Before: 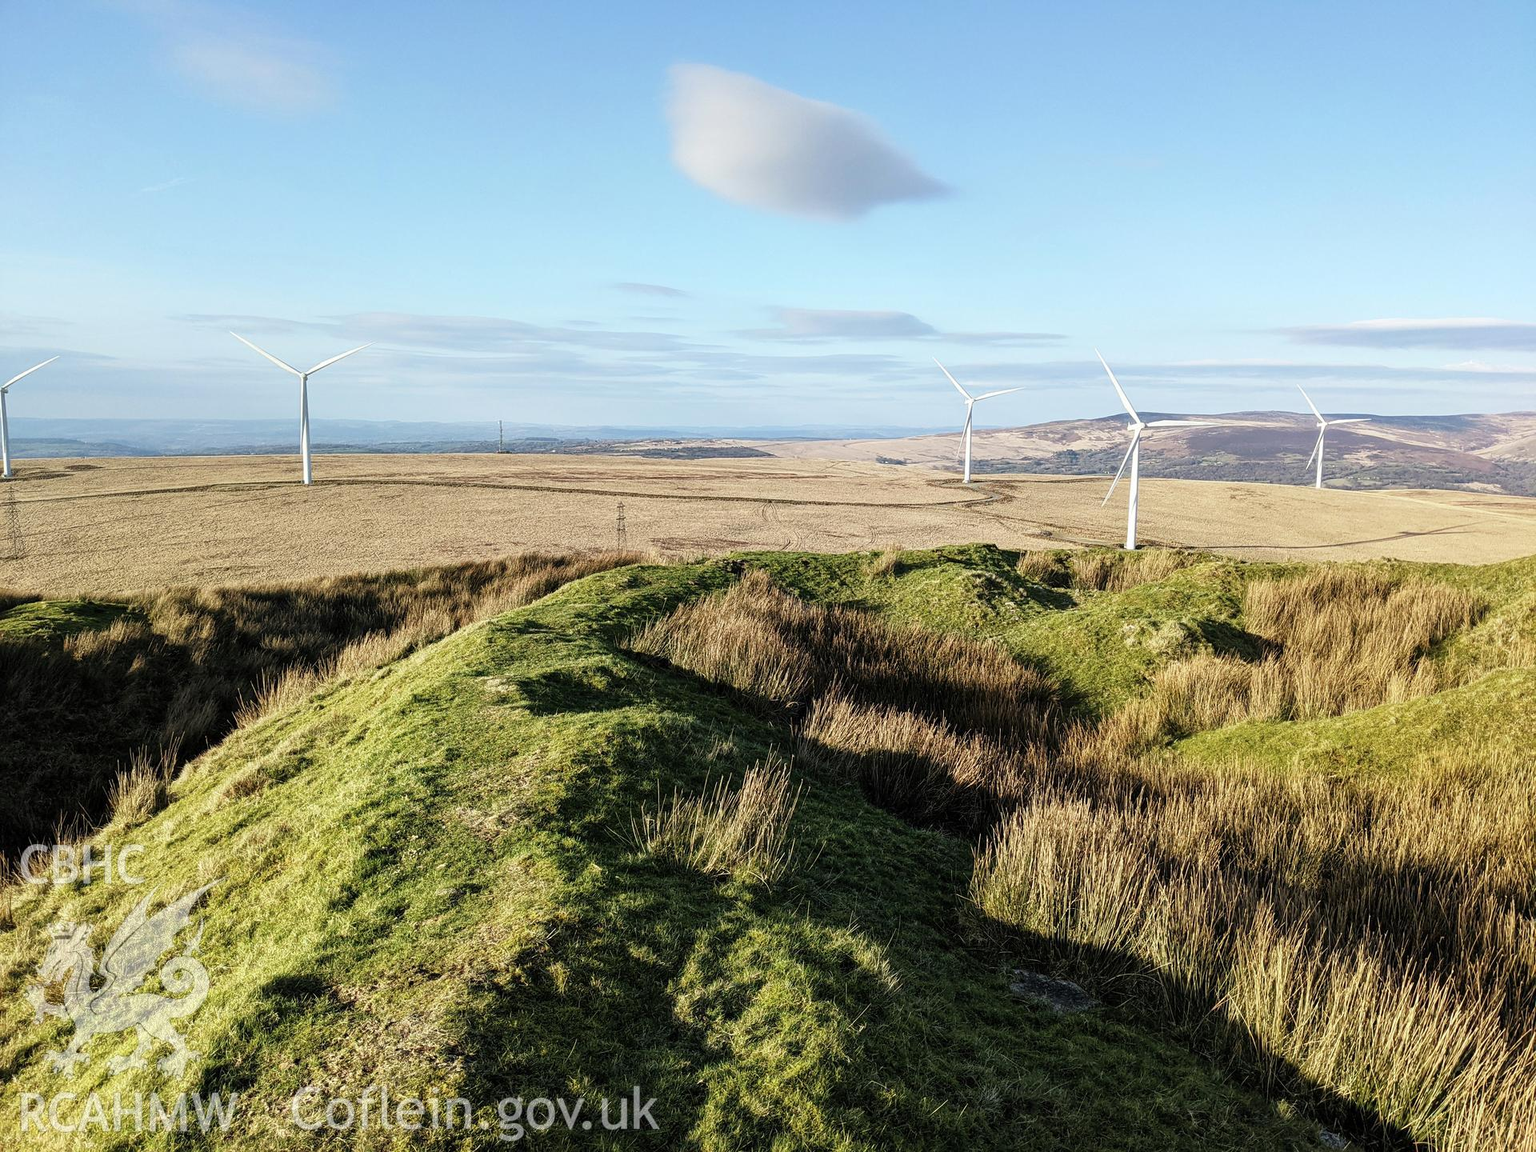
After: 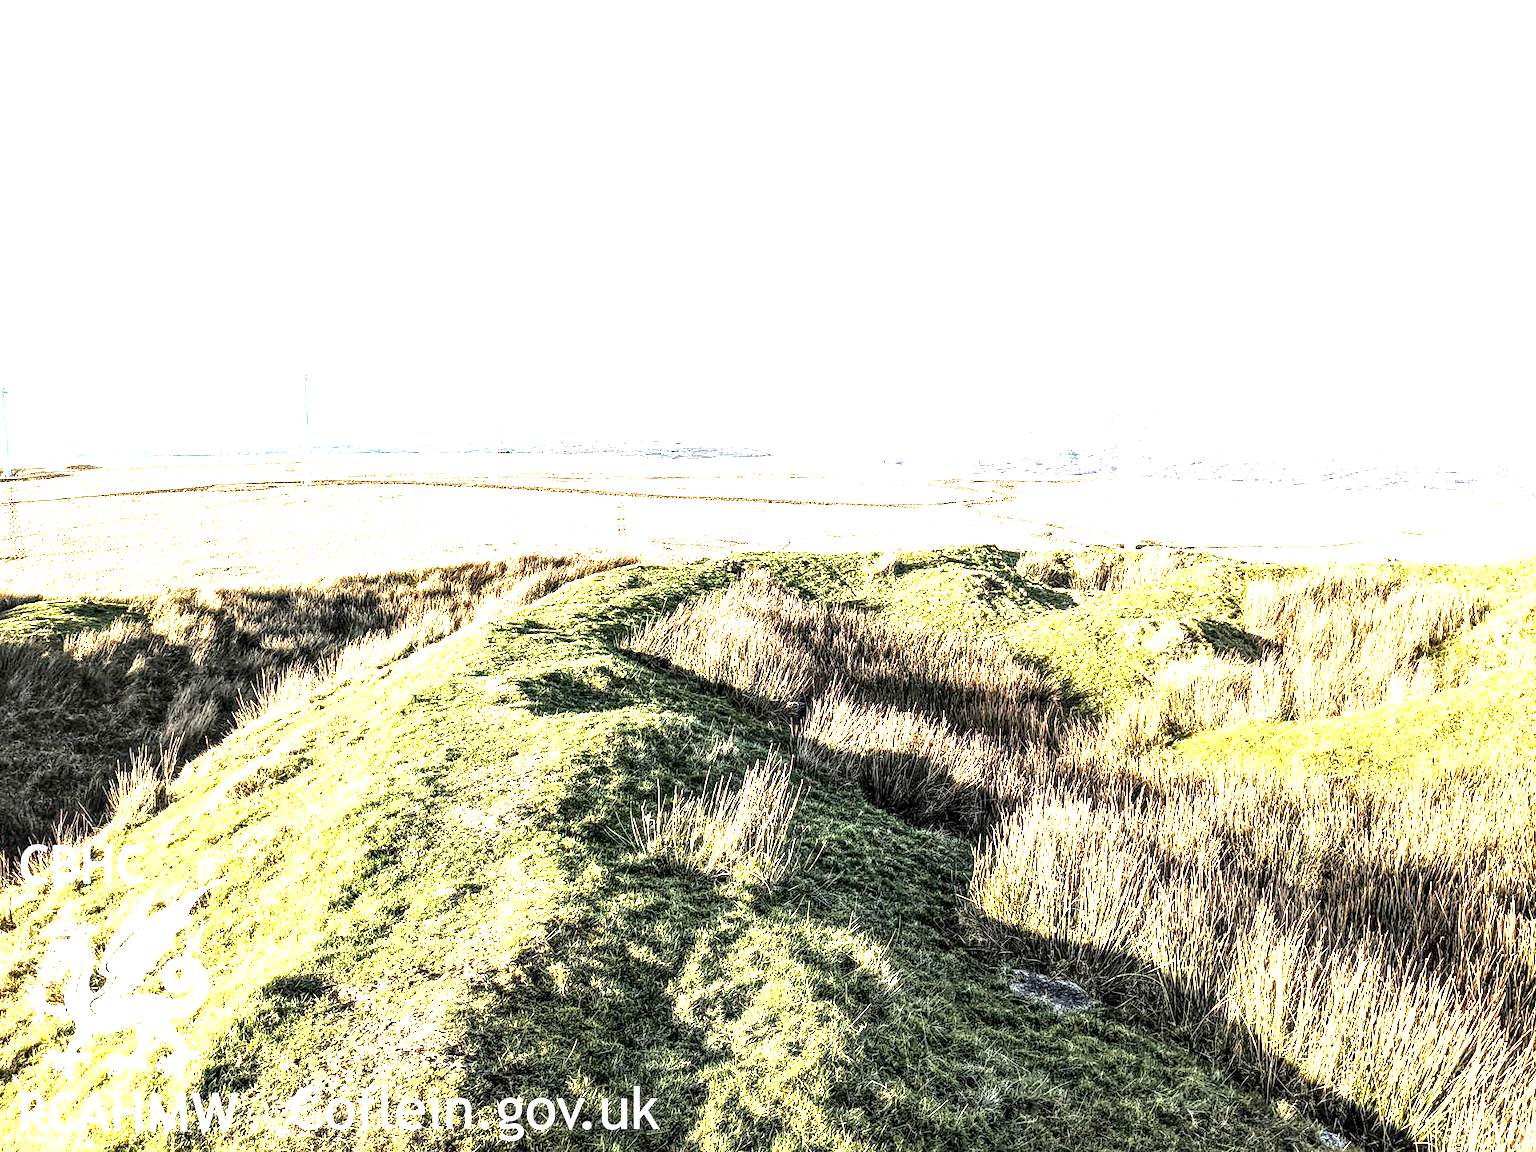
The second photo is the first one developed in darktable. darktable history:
local contrast: highlights 20%, detail 198%
tone equalizer: -8 EV -0.424 EV, -7 EV -0.369 EV, -6 EV -0.328 EV, -5 EV -0.228 EV, -3 EV 0.224 EV, -2 EV 0.341 EV, -1 EV 0.365 EV, +0 EV 0.422 EV, mask exposure compensation -0.498 EV
exposure: black level correction 0, exposure 1.992 EV, compensate exposure bias true, compensate highlight preservation false
